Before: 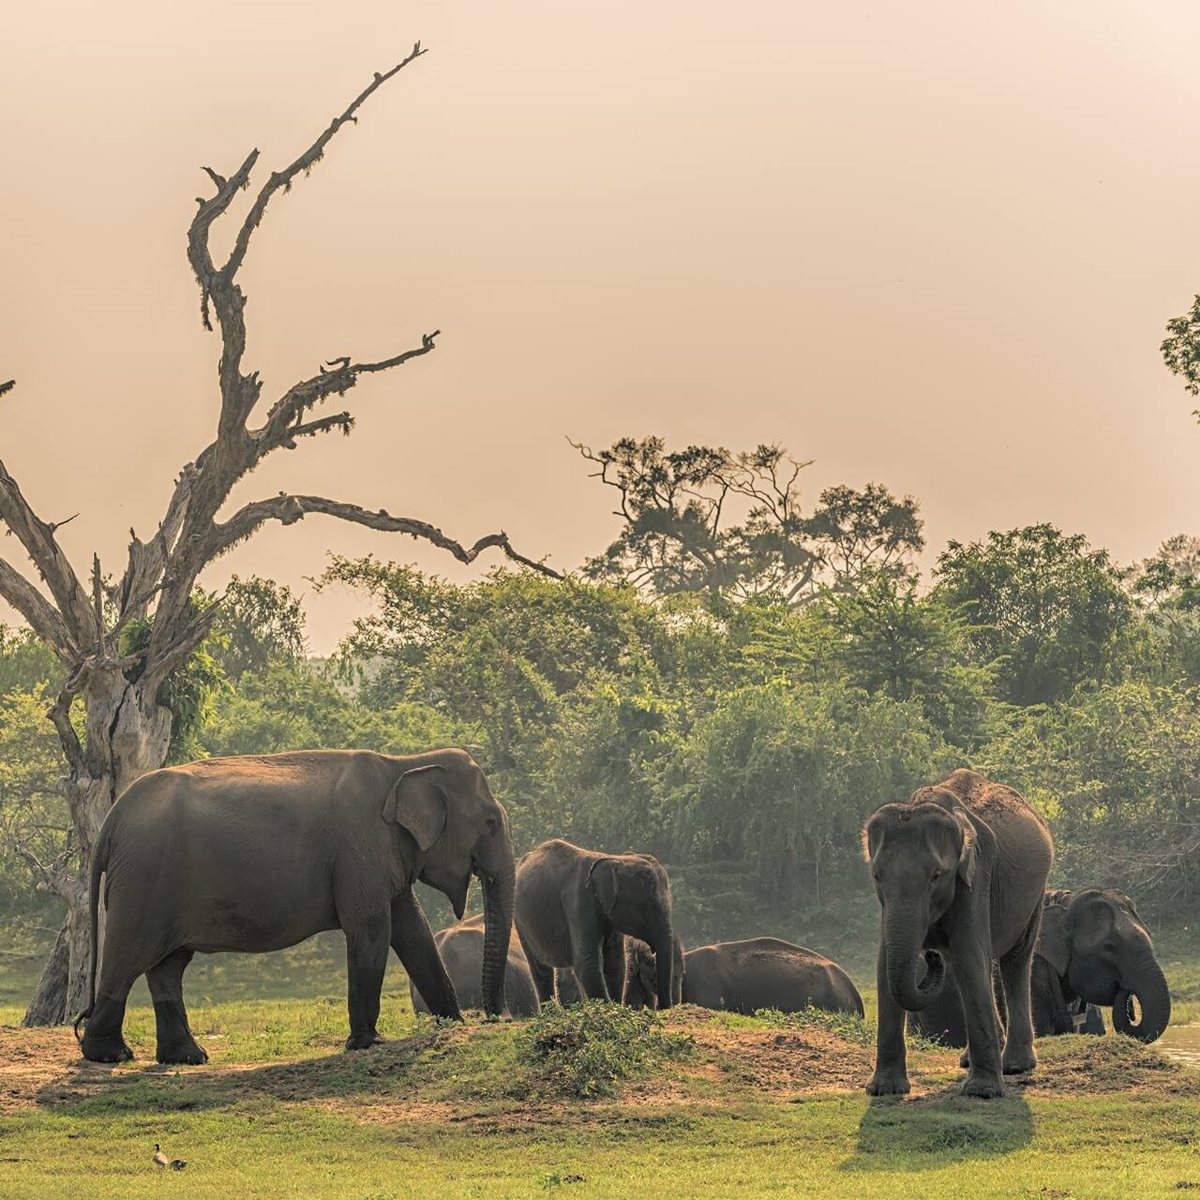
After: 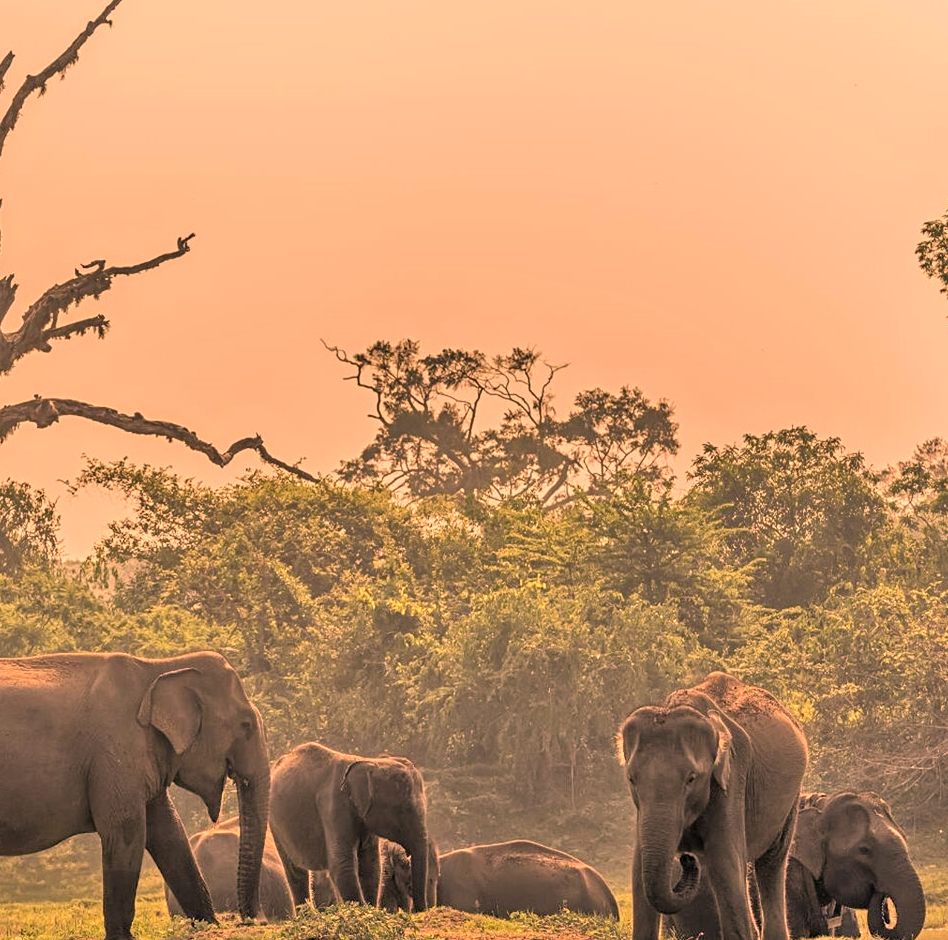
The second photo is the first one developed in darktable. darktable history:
crop and rotate: left 20.491%, top 8.101%, right 0.446%, bottom 13.547%
color correction: highlights a* 39.37, highlights b* 39.63, saturation 0.692
contrast brightness saturation: contrast 0.126, brightness -0.052, saturation 0.158
tone equalizer: -7 EV 0.15 EV, -6 EV 0.598 EV, -5 EV 1.17 EV, -4 EV 1.3 EV, -3 EV 1.18 EV, -2 EV 0.6 EV, -1 EV 0.156 EV
